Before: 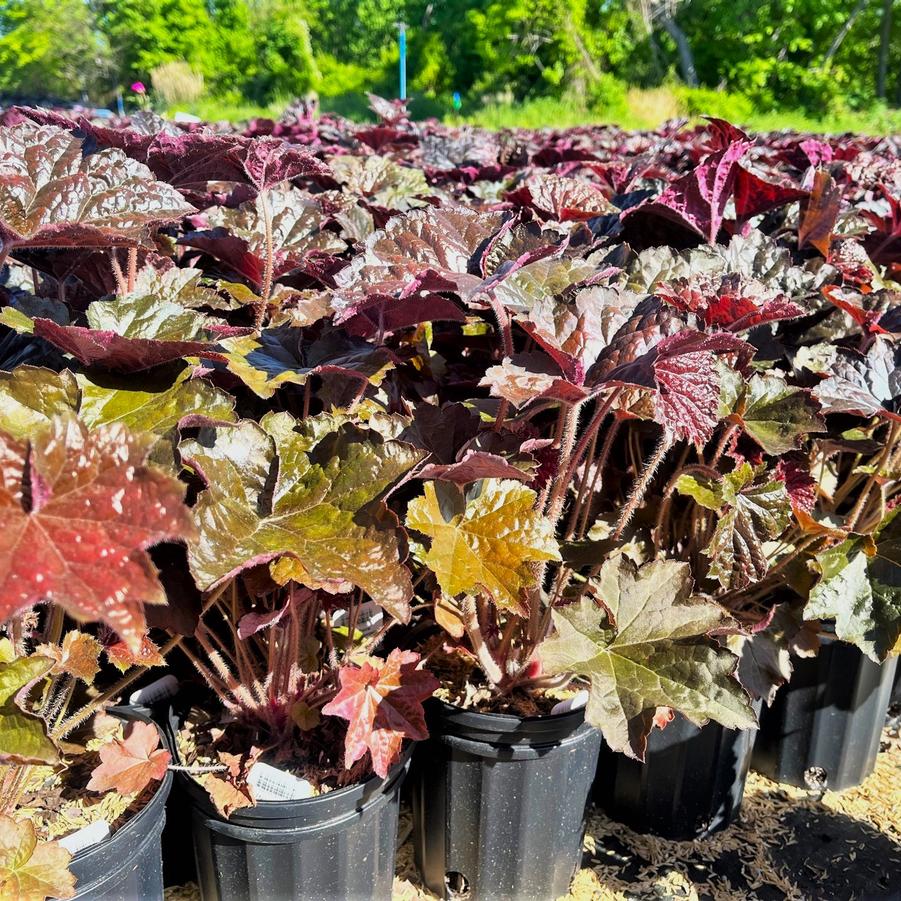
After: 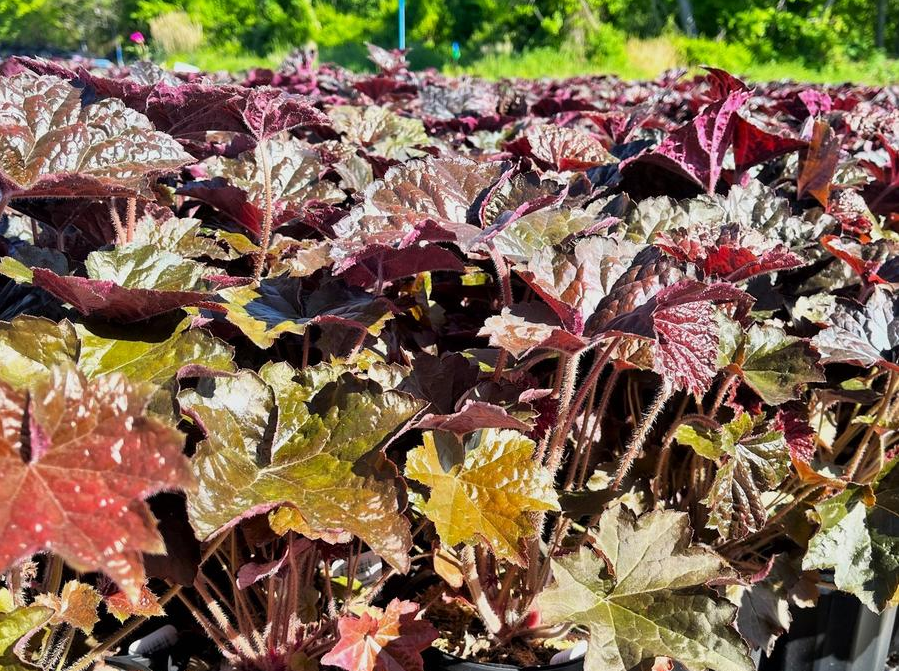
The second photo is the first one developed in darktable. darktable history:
crop: left 0.222%, top 5.558%, bottom 19.871%
